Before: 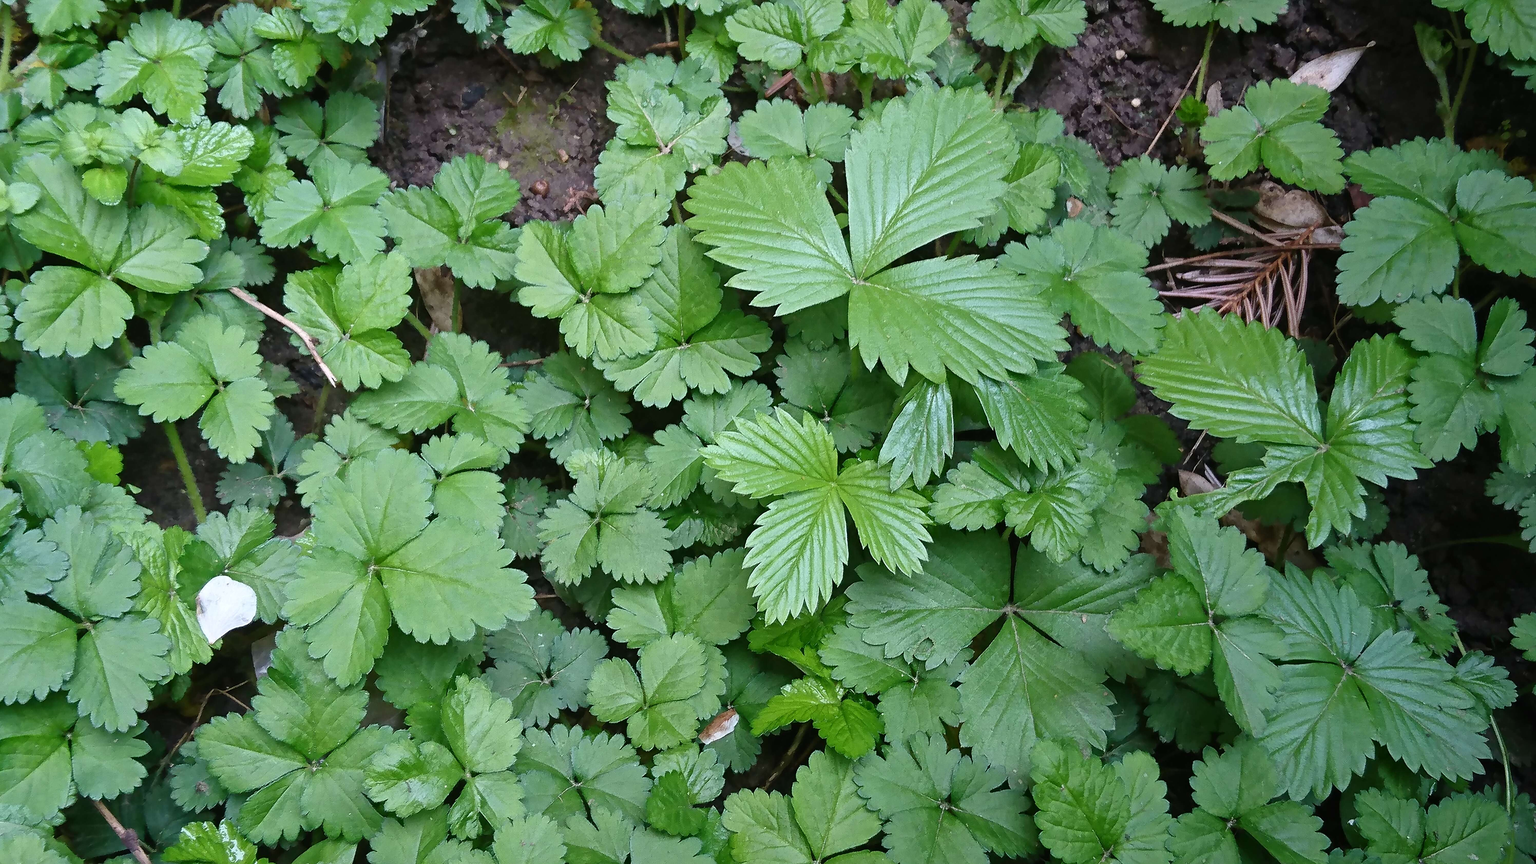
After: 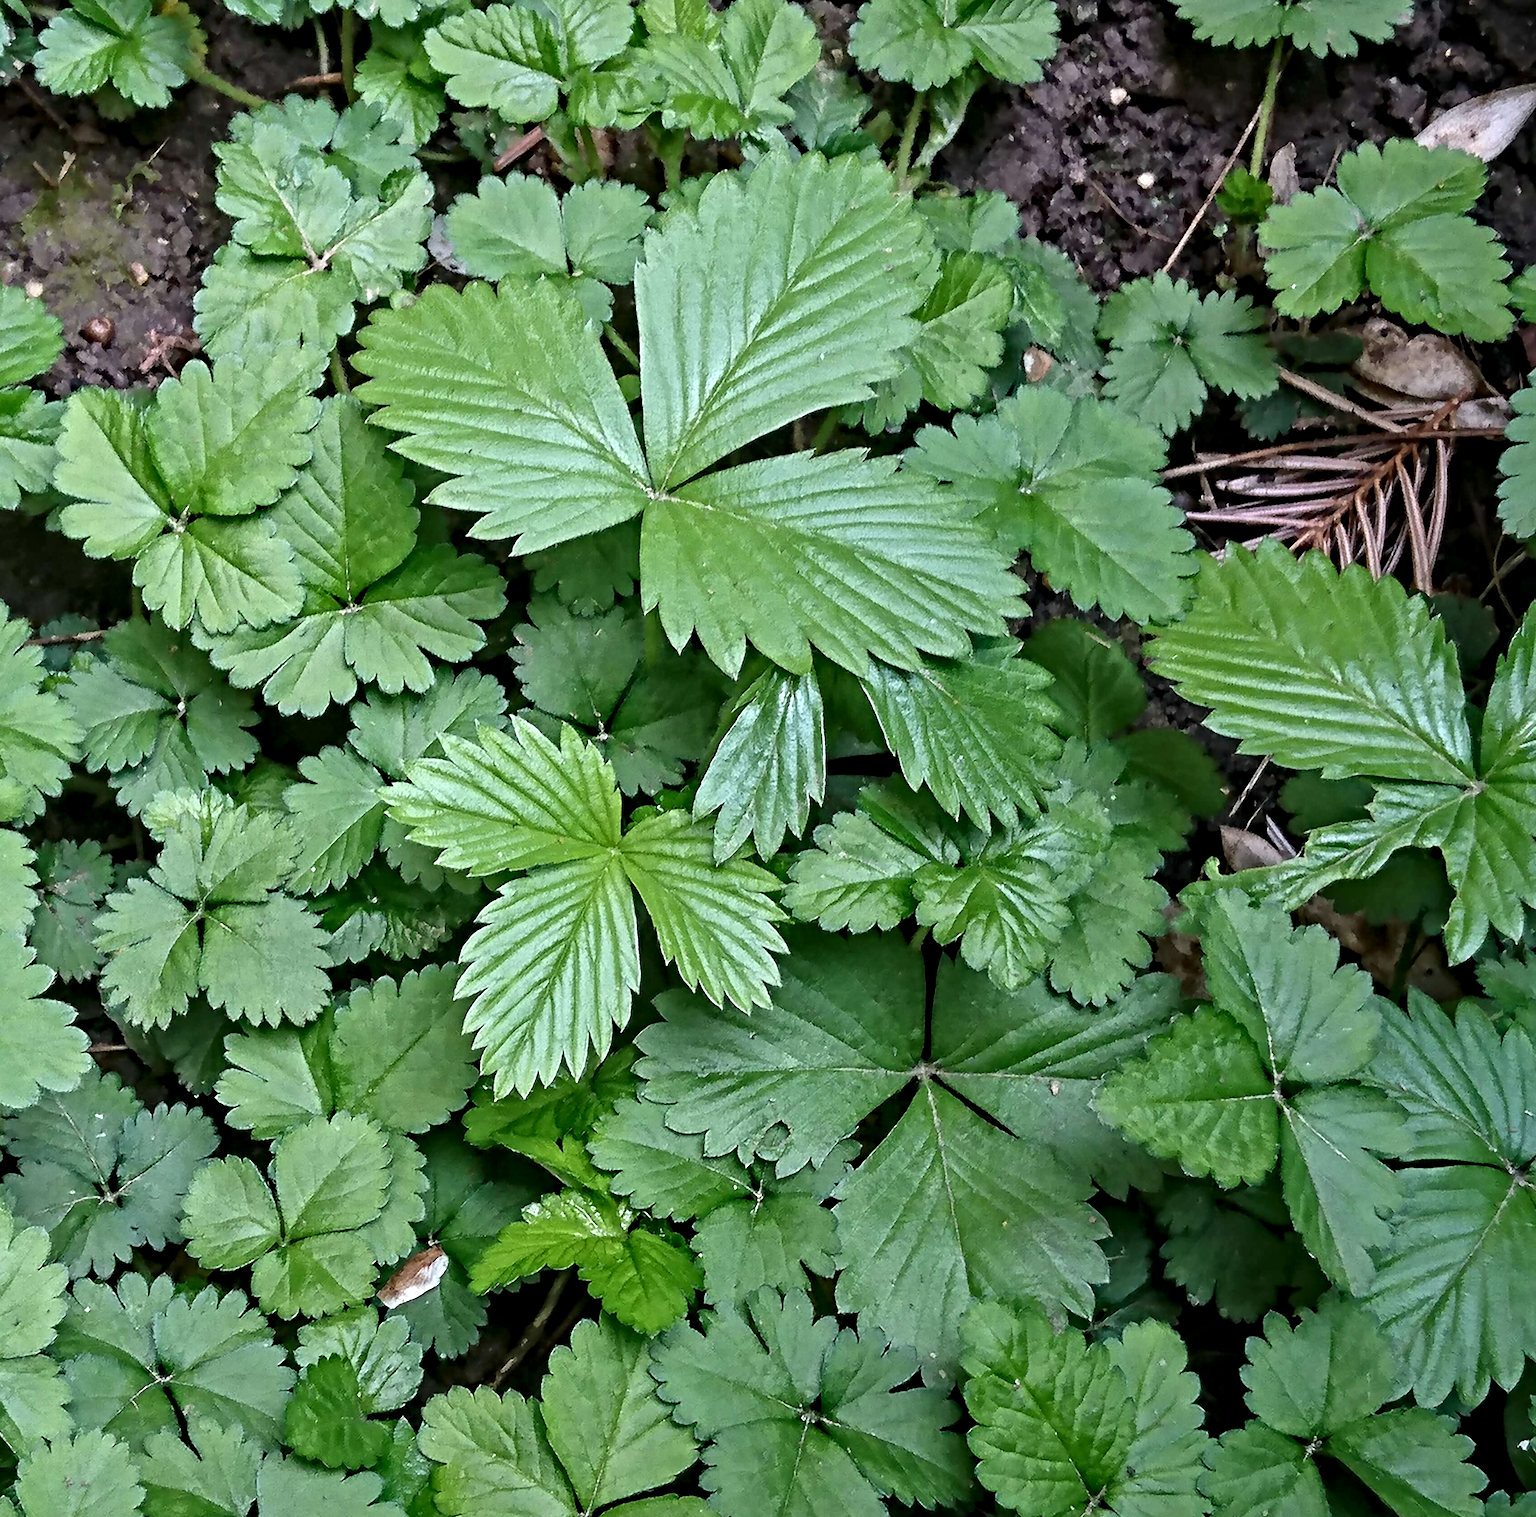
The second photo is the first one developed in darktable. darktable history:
contrast equalizer: y [[0.511, 0.558, 0.631, 0.632, 0.559, 0.512], [0.5 ×6], [0.507, 0.559, 0.627, 0.644, 0.647, 0.647], [0 ×6], [0 ×6]]
crop: left 31.521%, top 0.013%, right 11.564%
